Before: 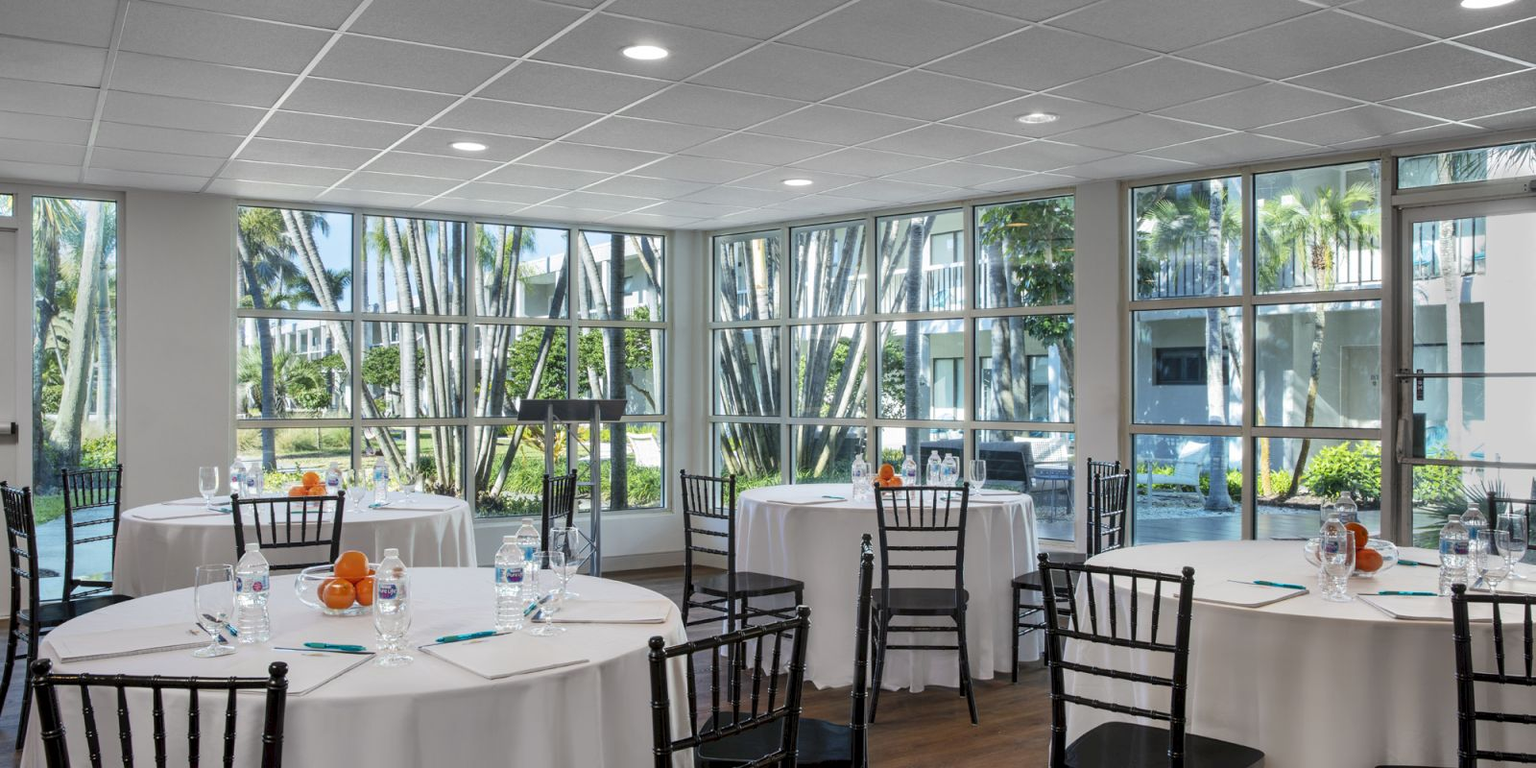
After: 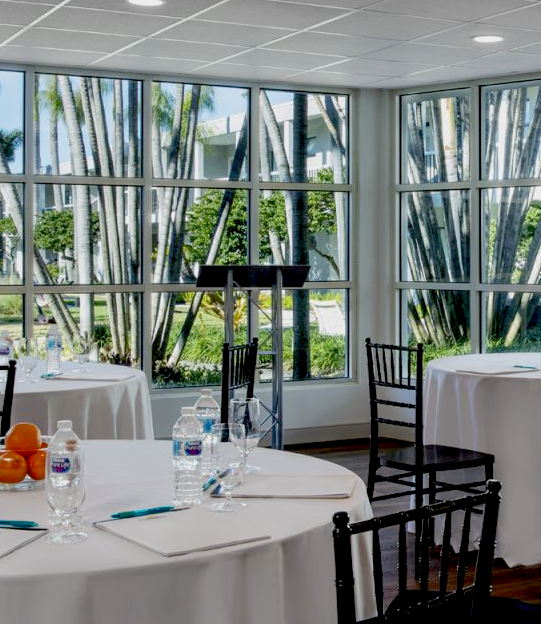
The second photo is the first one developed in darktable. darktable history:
exposure: black level correction 0.046, exposure -0.228 EV, compensate exposure bias true, compensate highlight preservation false
crop and rotate: left 21.549%, top 18.967%, right 44.583%, bottom 3.006%
